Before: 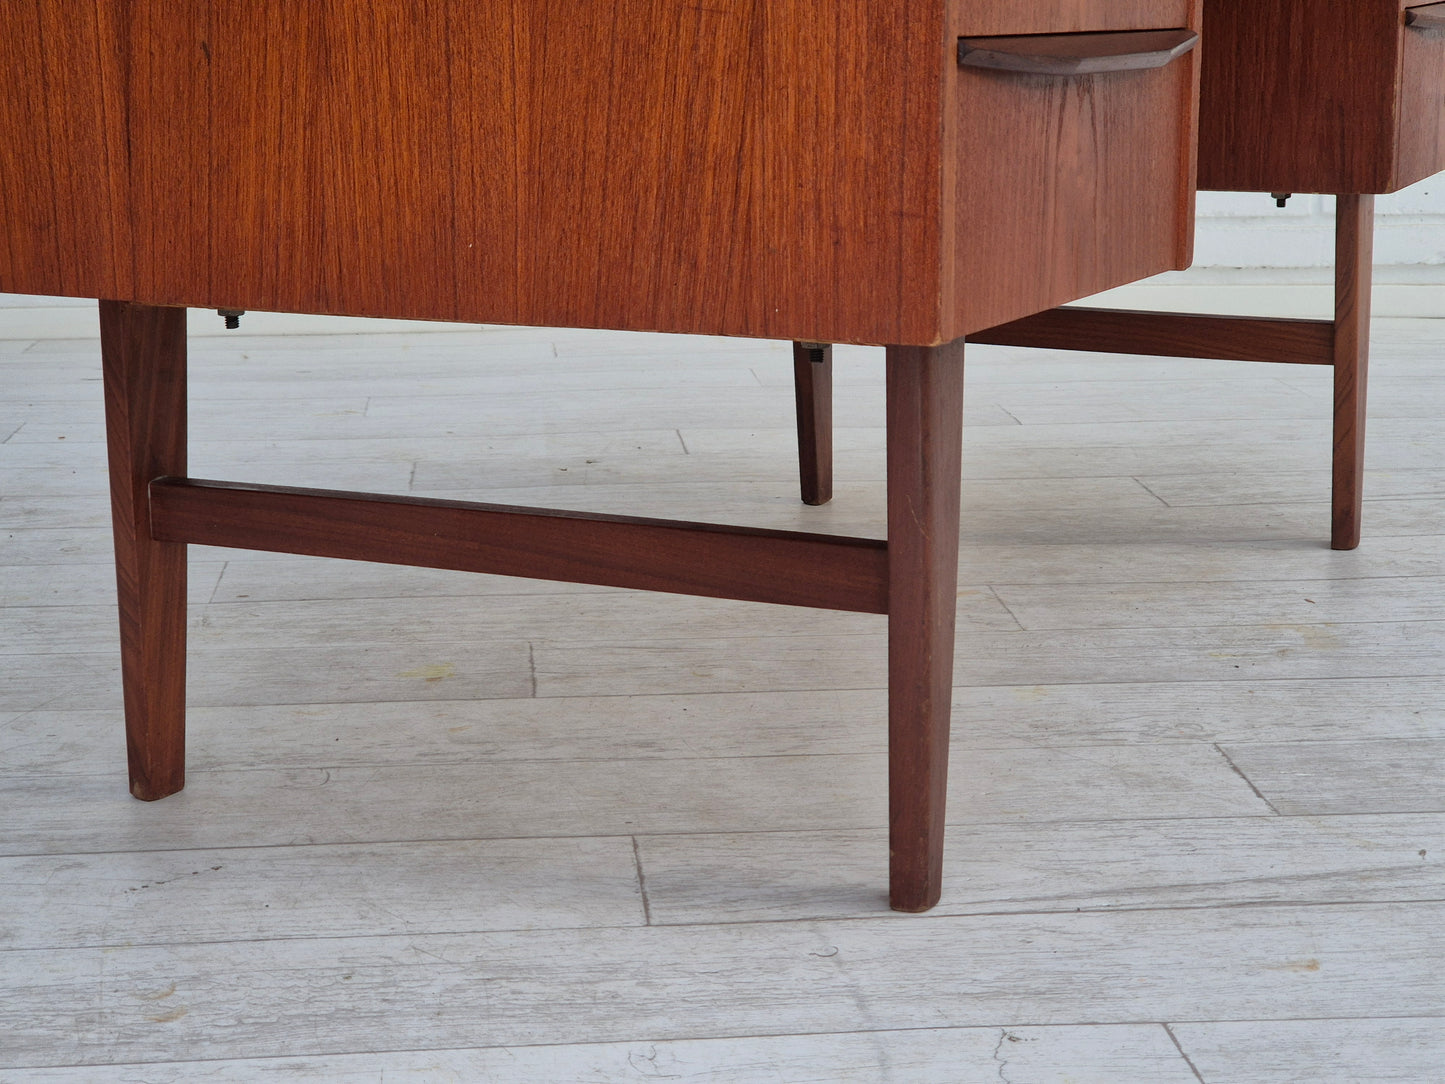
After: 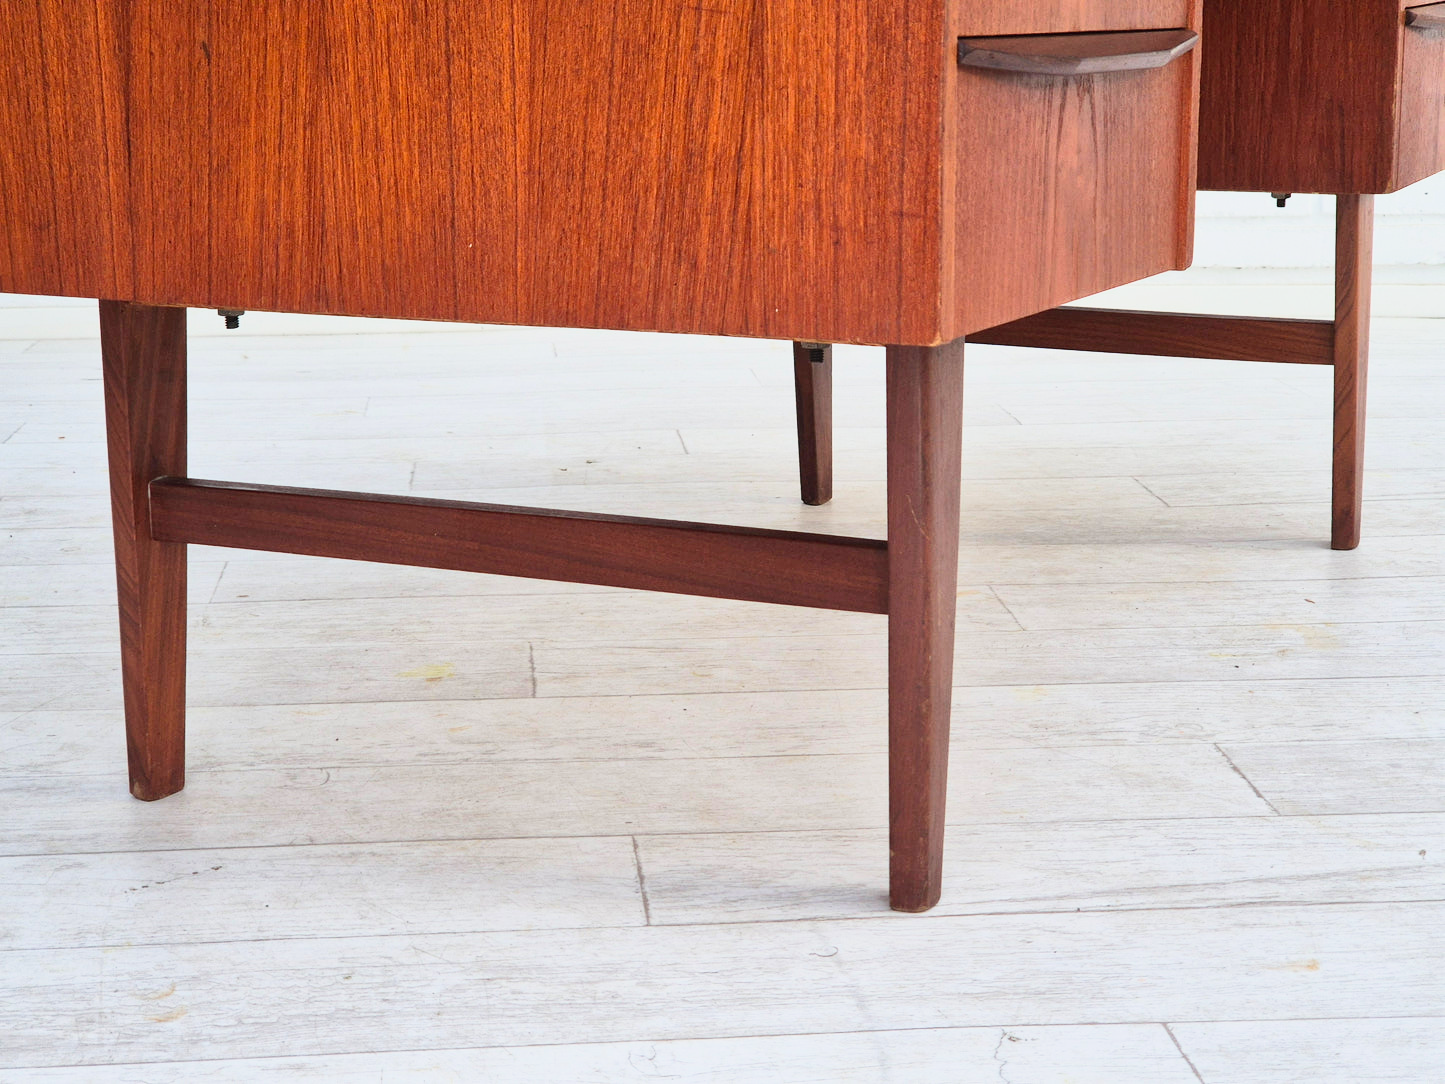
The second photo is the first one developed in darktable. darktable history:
base curve: curves: ch0 [(0, 0) (0.088, 0.125) (0.176, 0.251) (0.354, 0.501) (0.613, 0.749) (1, 0.877)], preserve colors none
contrast brightness saturation: contrast 0.2, brightness 0.16, saturation 0.22
